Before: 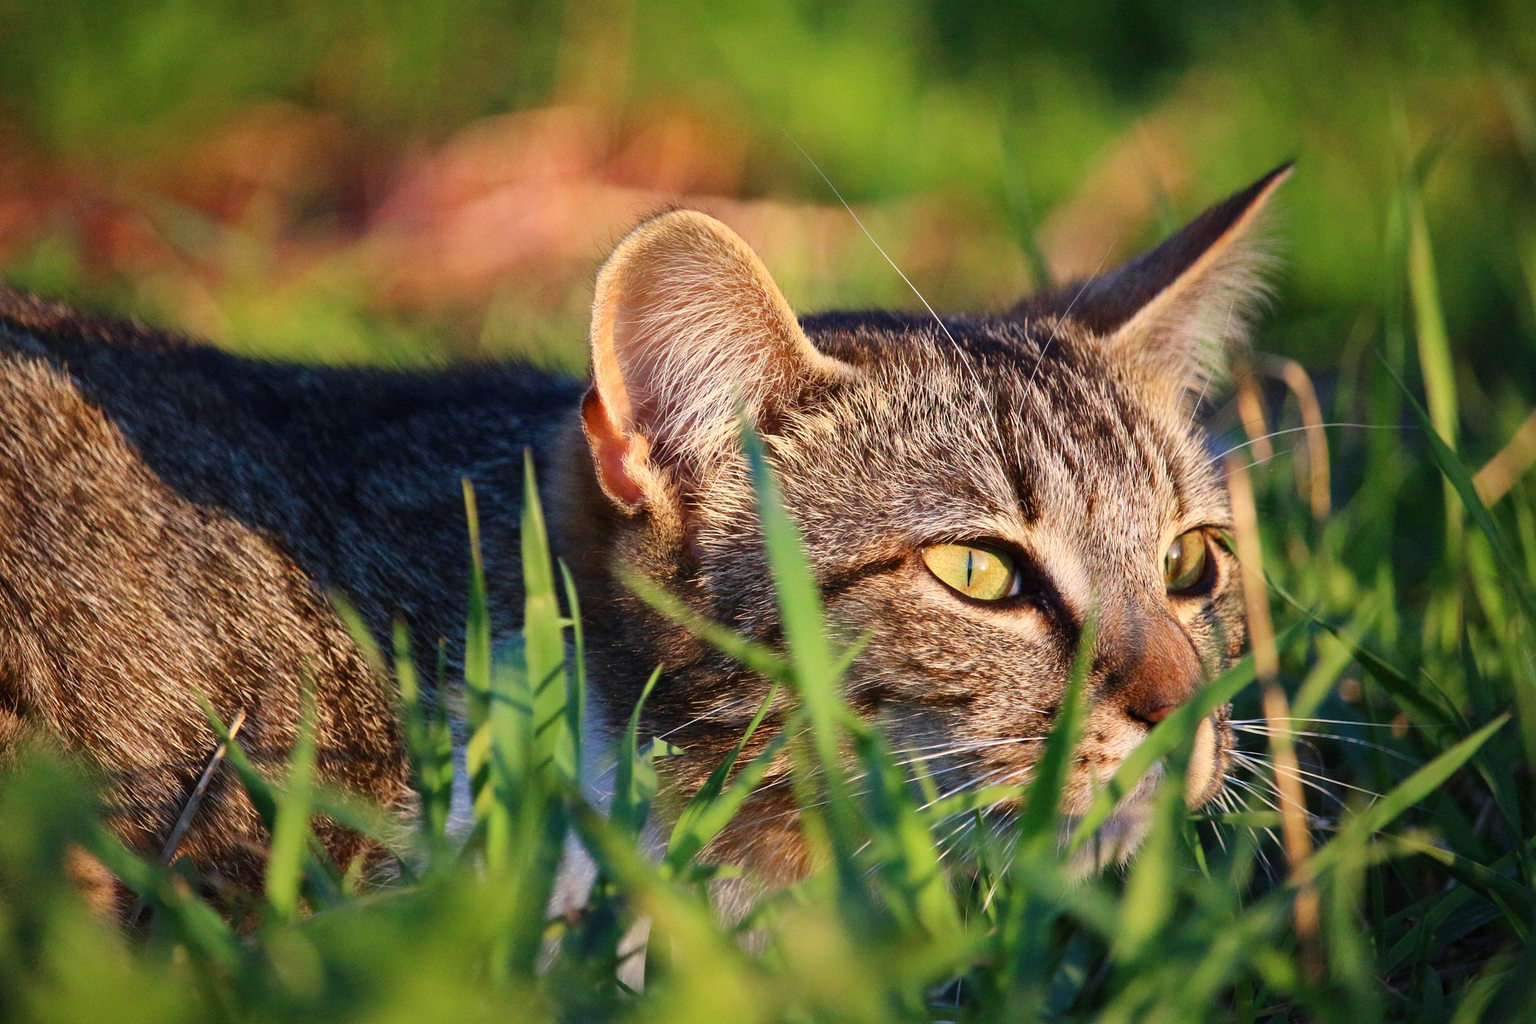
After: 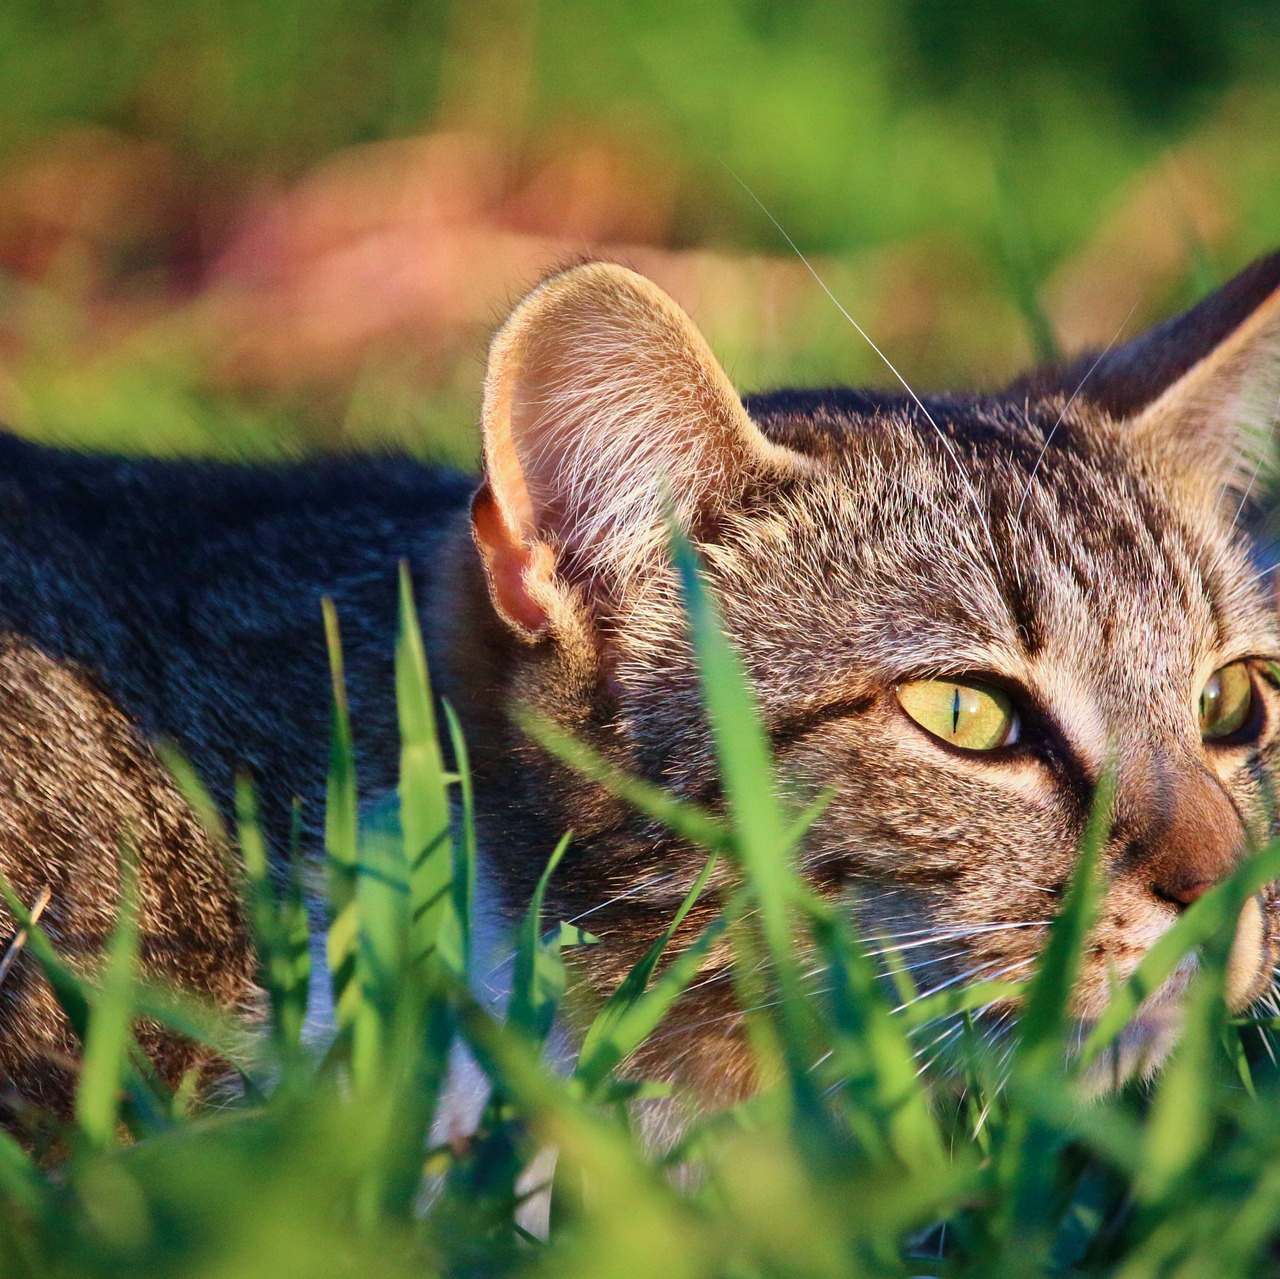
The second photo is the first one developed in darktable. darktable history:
color calibration: x 0.367, y 0.376, temperature 4381.39 K
velvia: strength 24.49%
crop and rotate: left 13.349%, right 19.963%
